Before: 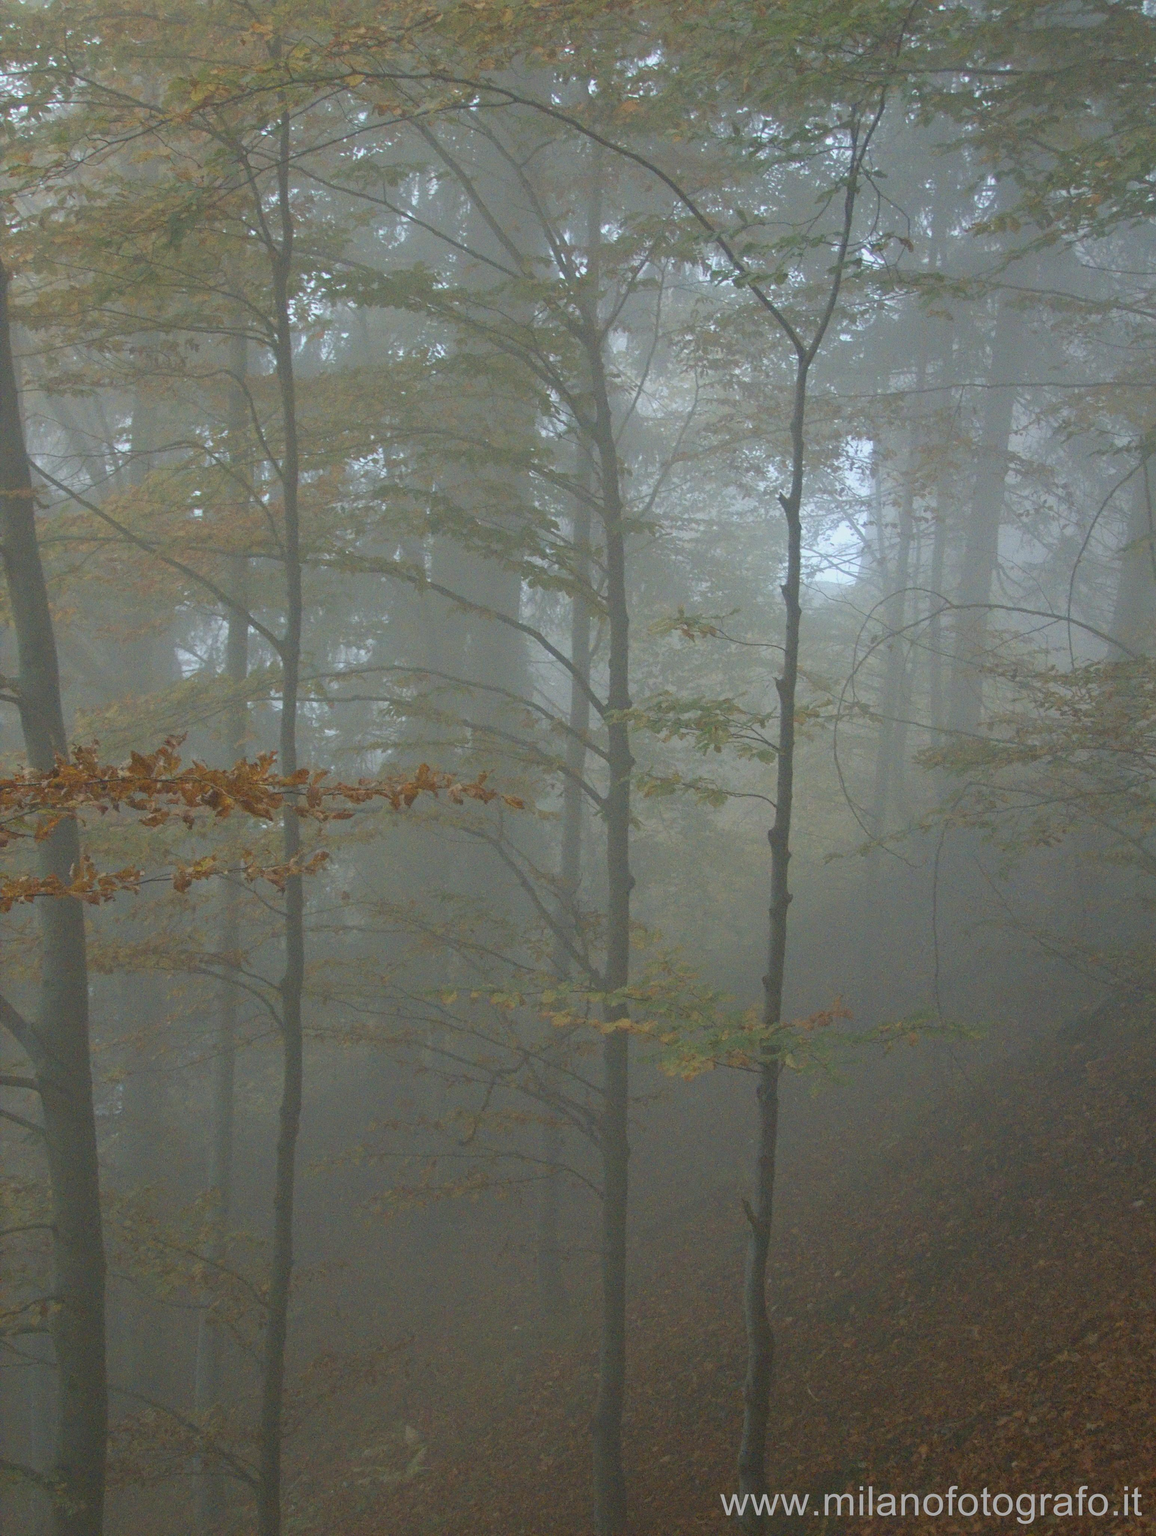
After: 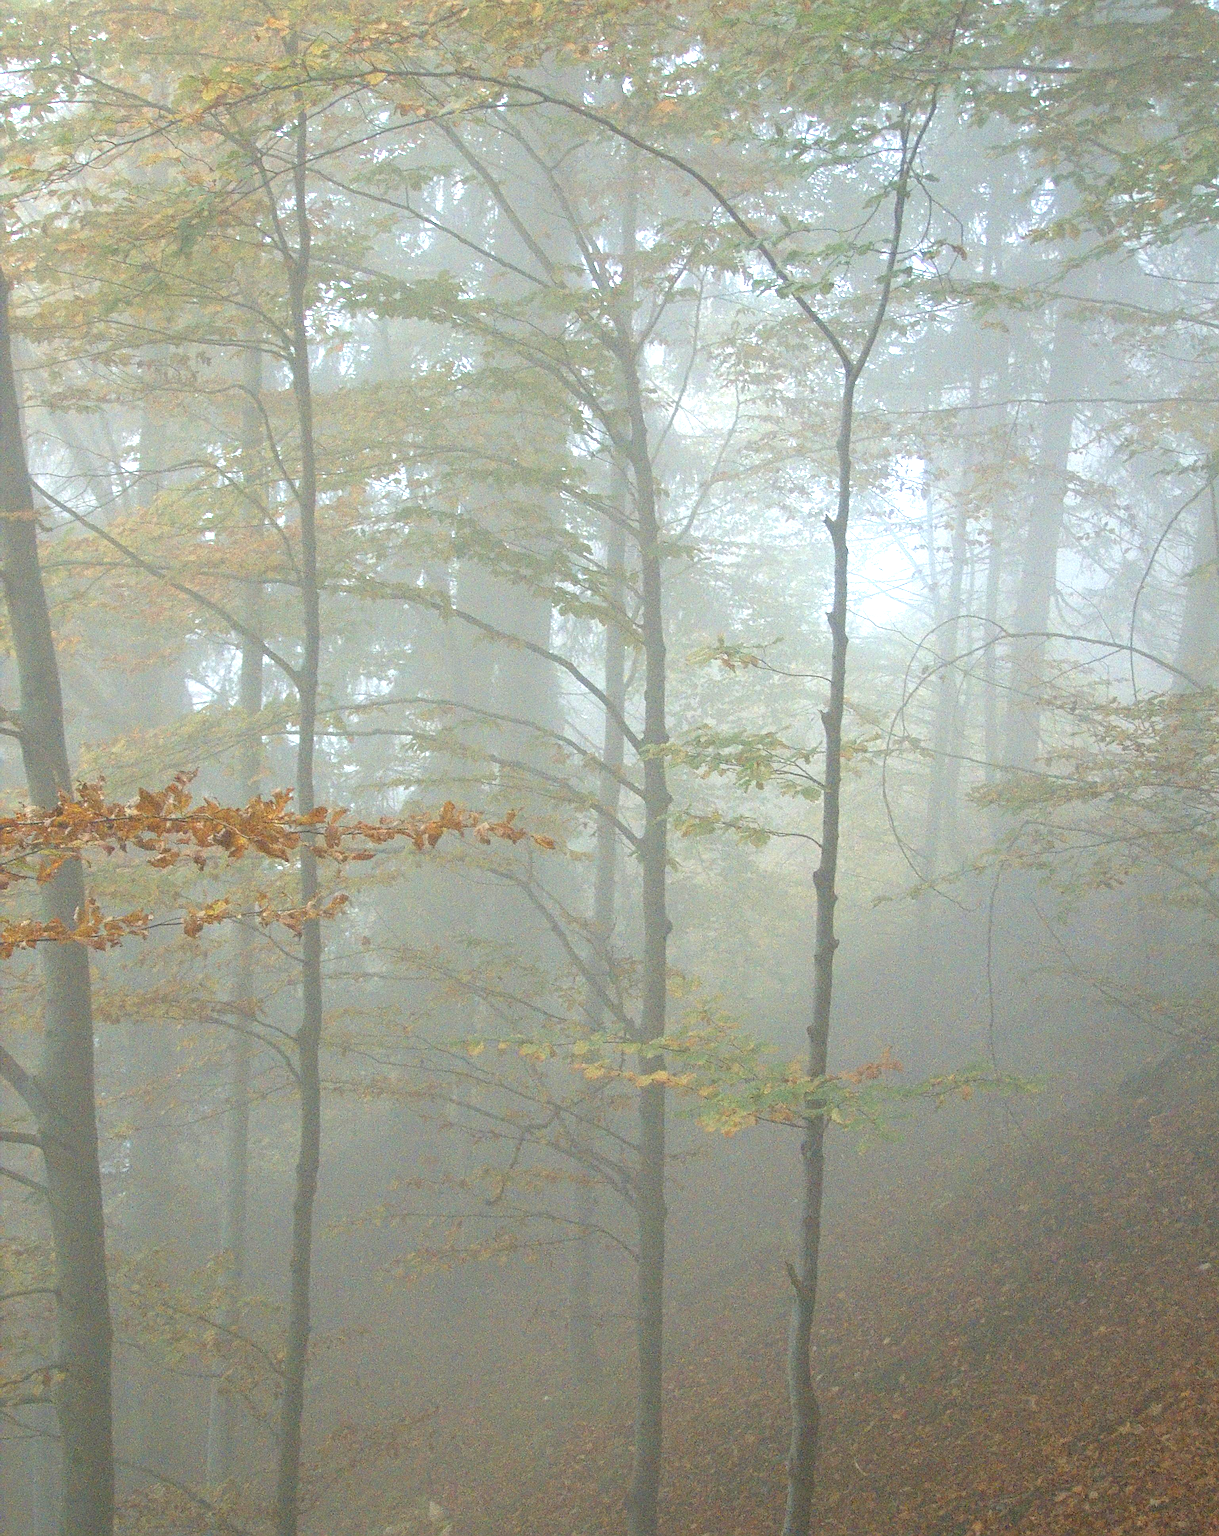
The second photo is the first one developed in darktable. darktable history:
crop: top 0.438%, right 0.264%, bottom 5.002%
exposure: black level correction 0.001, exposure 1.324 EV, compensate highlight preservation false
sharpen: amount 0.591
